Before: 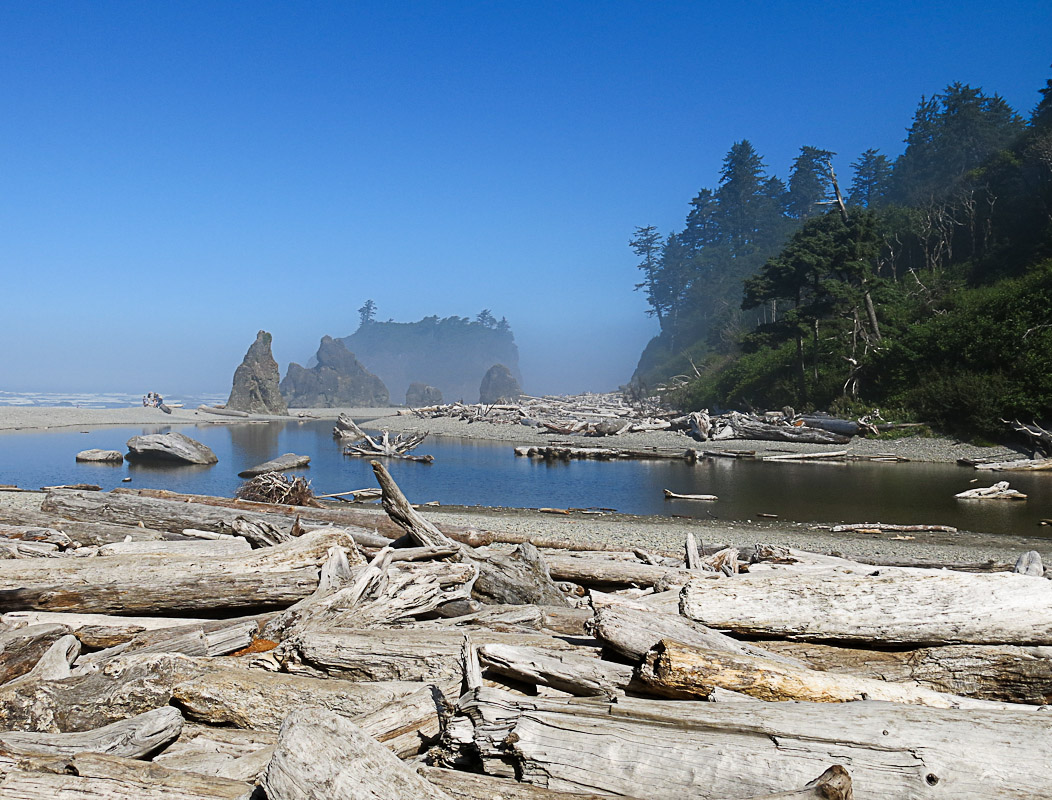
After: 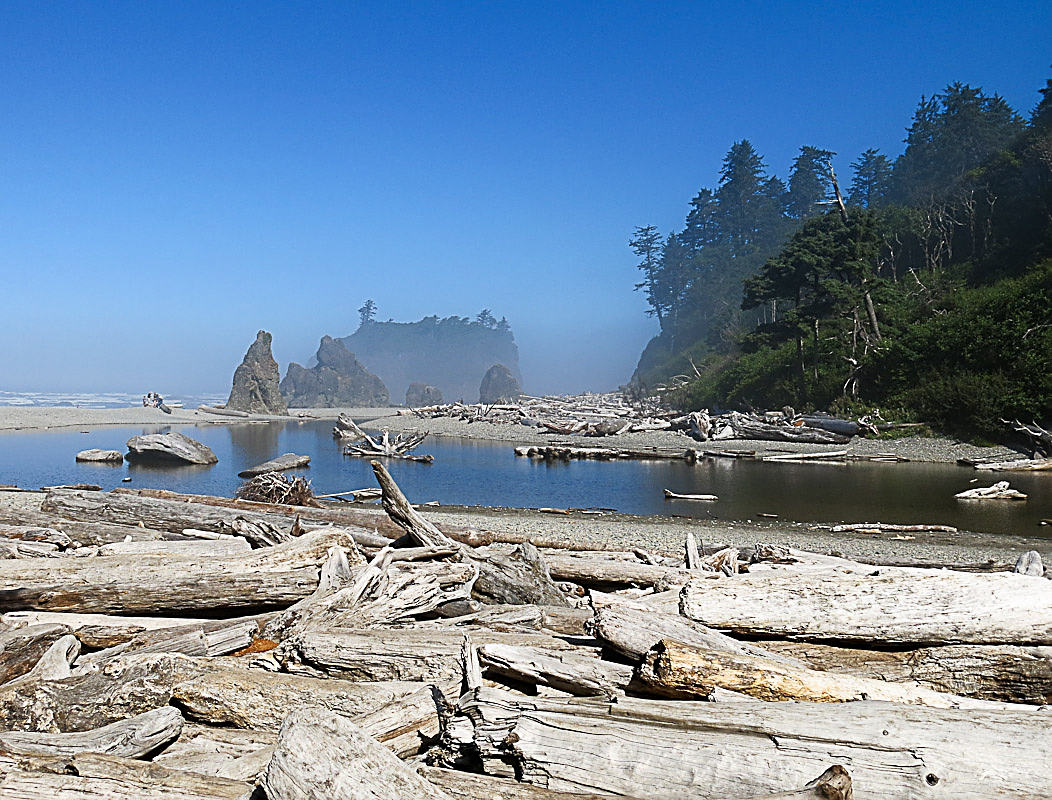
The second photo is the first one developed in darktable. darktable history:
shadows and highlights: shadows -1.03, highlights 40.4
sharpen: on, module defaults
